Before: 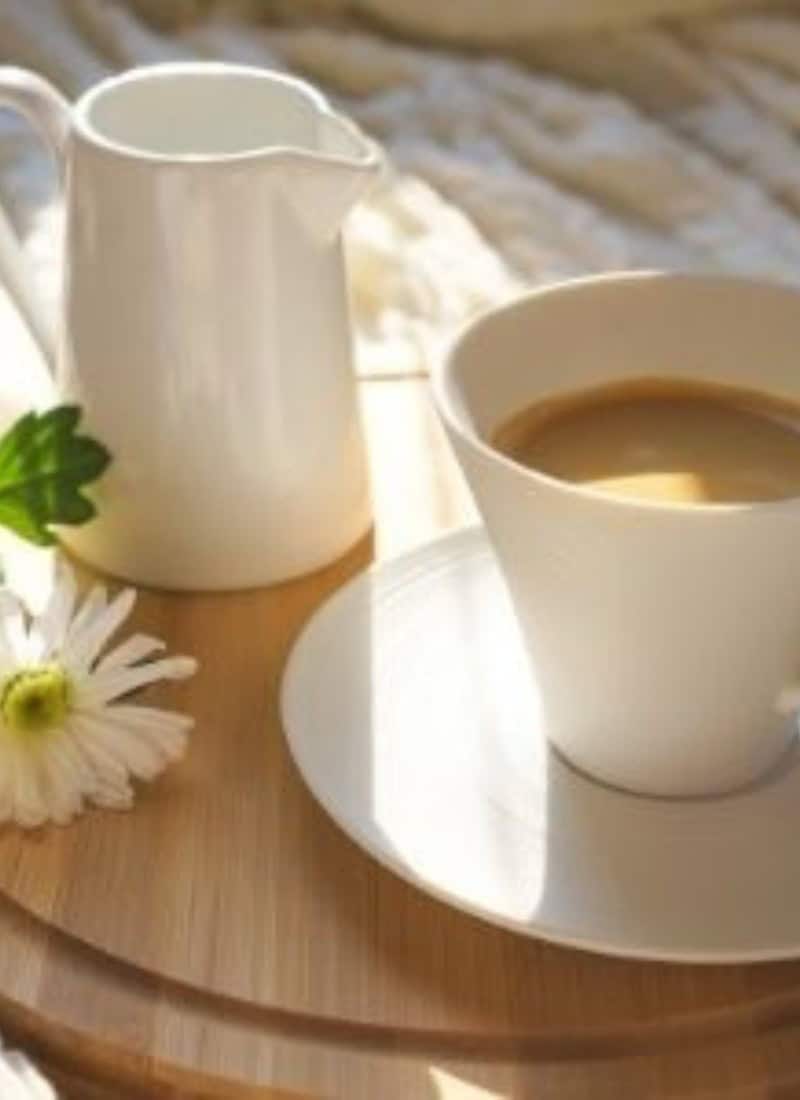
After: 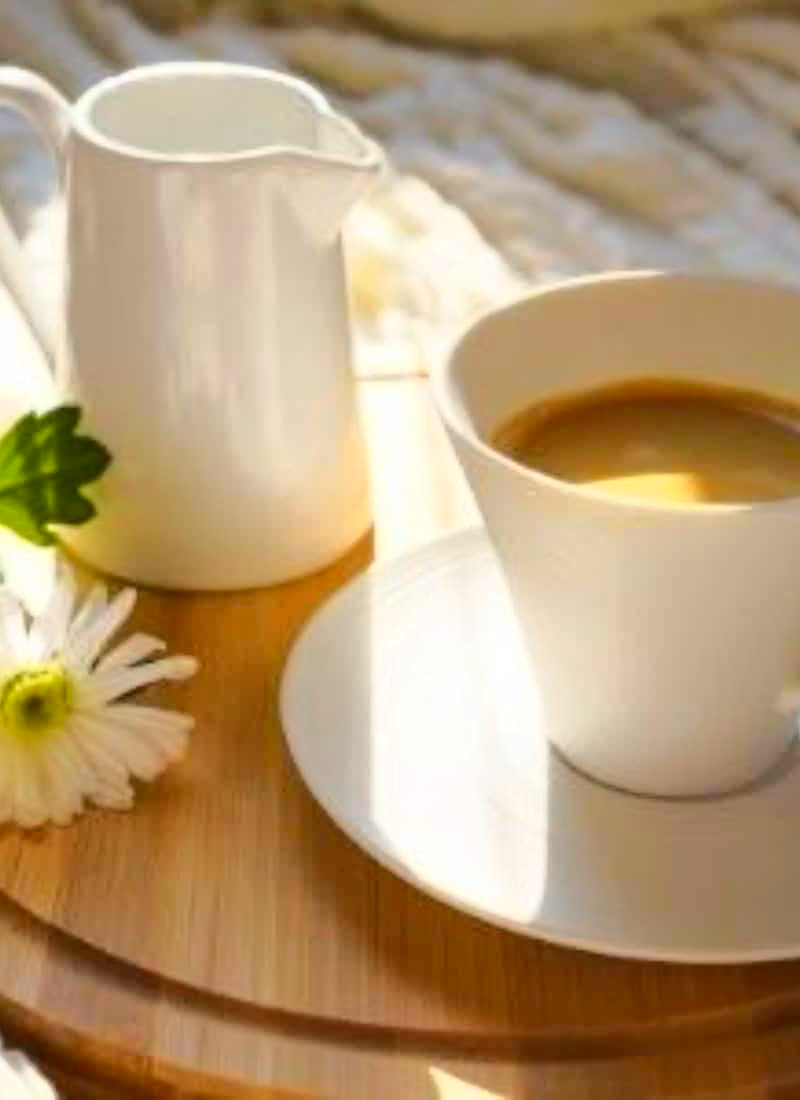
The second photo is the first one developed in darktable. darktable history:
tone curve: curves: ch0 [(0.003, 0) (0.066, 0.023) (0.154, 0.082) (0.281, 0.221) (0.405, 0.389) (0.517, 0.553) (0.716, 0.743) (0.822, 0.882) (1, 1)]; ch1 [(0, 0) (0.164, 0.115) (0.337, 0.332) (0.39, 0.398) (0.464, 0.461) (0.501, 0.5) (0.521, 0.526) (0.571, 0.606) (0.656, 0.677) (0.723, 0.731) (0.811, 0.796) (1, 1)]; ch2 [(0, 0) (0.337, 0.382) (0.464, 0.476) (0.501, 0.502) (0.527, 0.54) (0.556, 0.567) (0.575, 0.606) (0.659, 0.736) (1, 1)], color space Lab, independent channels, preserve colors none
